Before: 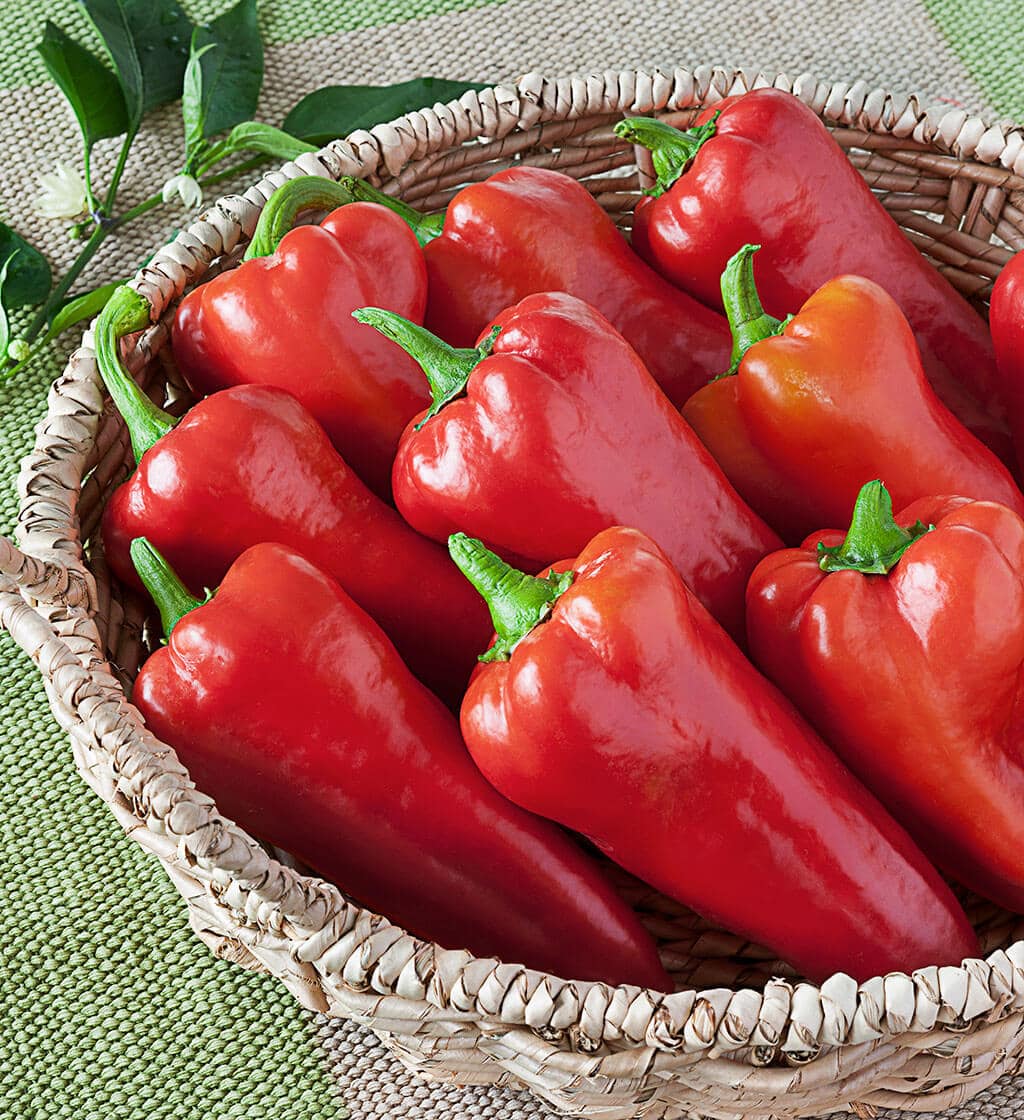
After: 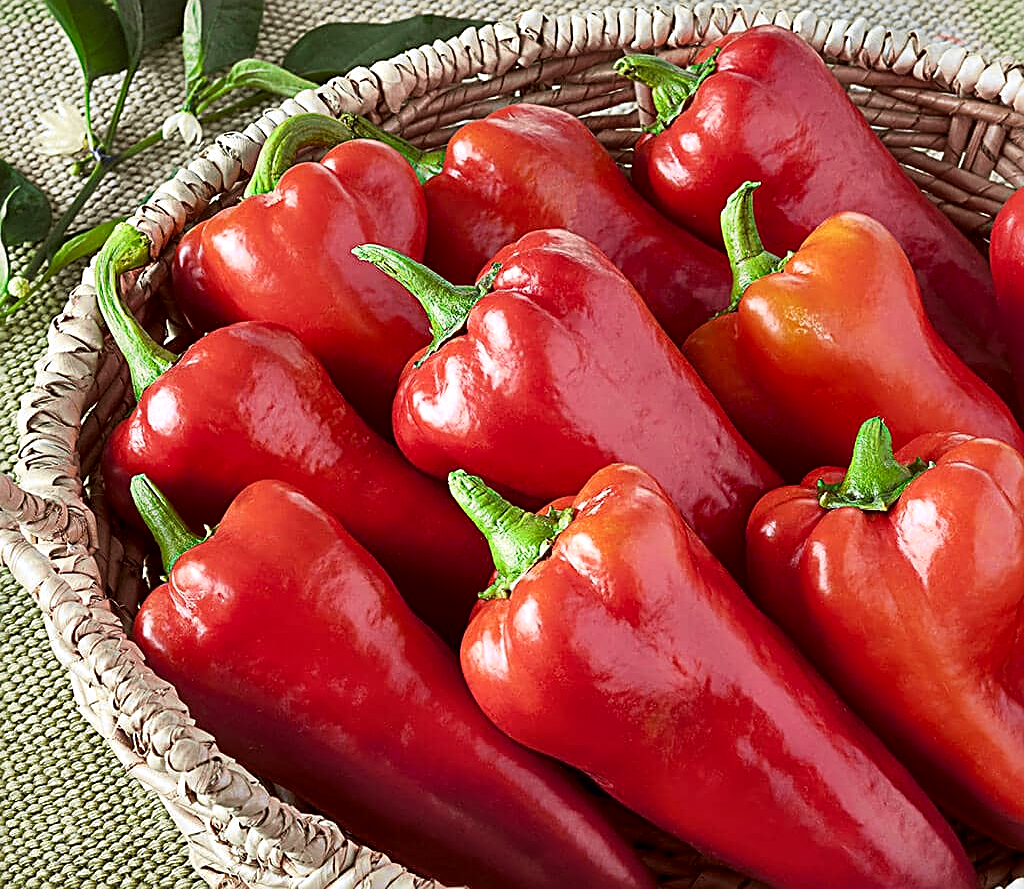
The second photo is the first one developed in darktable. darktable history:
local contrast: mode bilateral grid, contrast 99, coarseness 99, detail 165%, midtone range 0.2
tone curve: curves: ch0 [(0, 0) (0.15, 0.17) (0.452, 0.437) (0.611, 0.588) (0.751, 0.749) (1, 1)]; ch1 [(0, 0) (0.325, 0.327) (0.412, 0.45) (0.453, 0.484) (0.5, 0.499) (0.541, 0.55) (0.617, 0.612) (0.695, 0.697) (1, 1)]; ch2 [(0, 0) (0.386, 0.397) (0.452, 0.459) (0.505, 0.498) (0.524, 0.547) (0.574, 0.566) (0.633, 0.641) (1, 1)], color space Lab, independent channels, preserve colors none
crop and rotate: top 5.663%, bottom 14.888%
sharpen: on, module defaults
